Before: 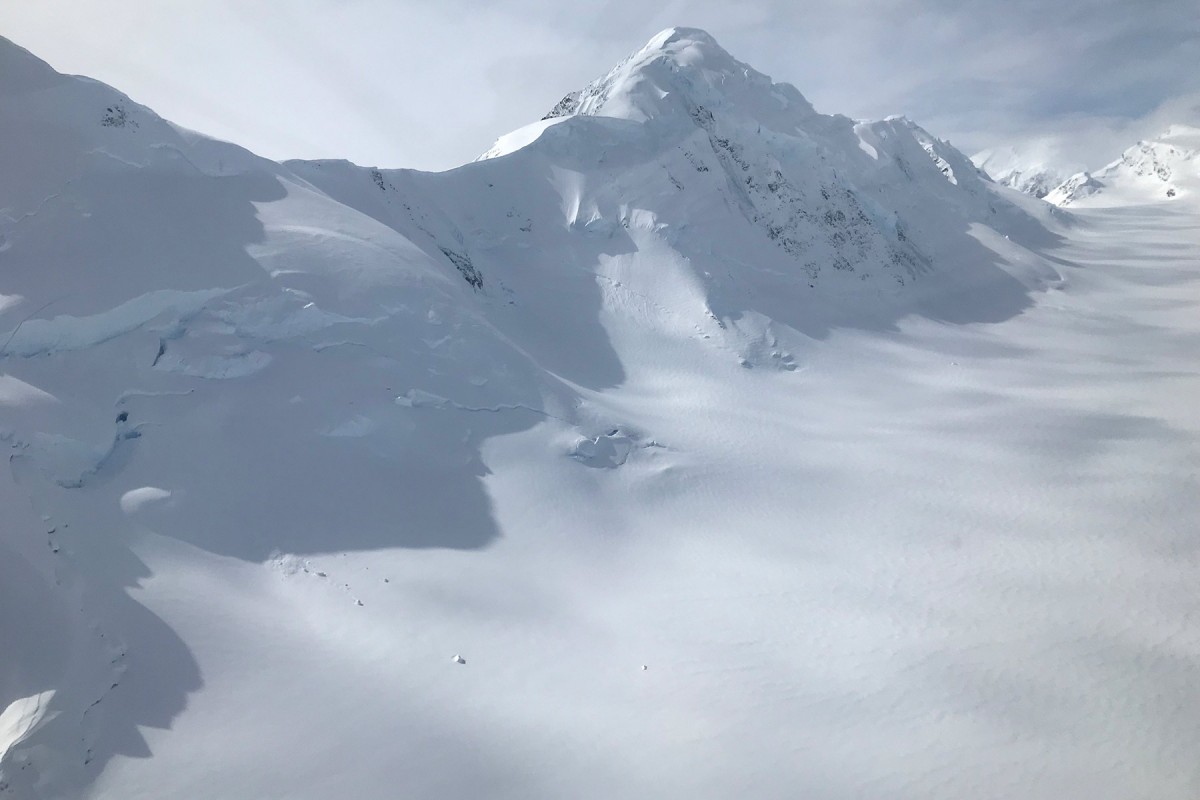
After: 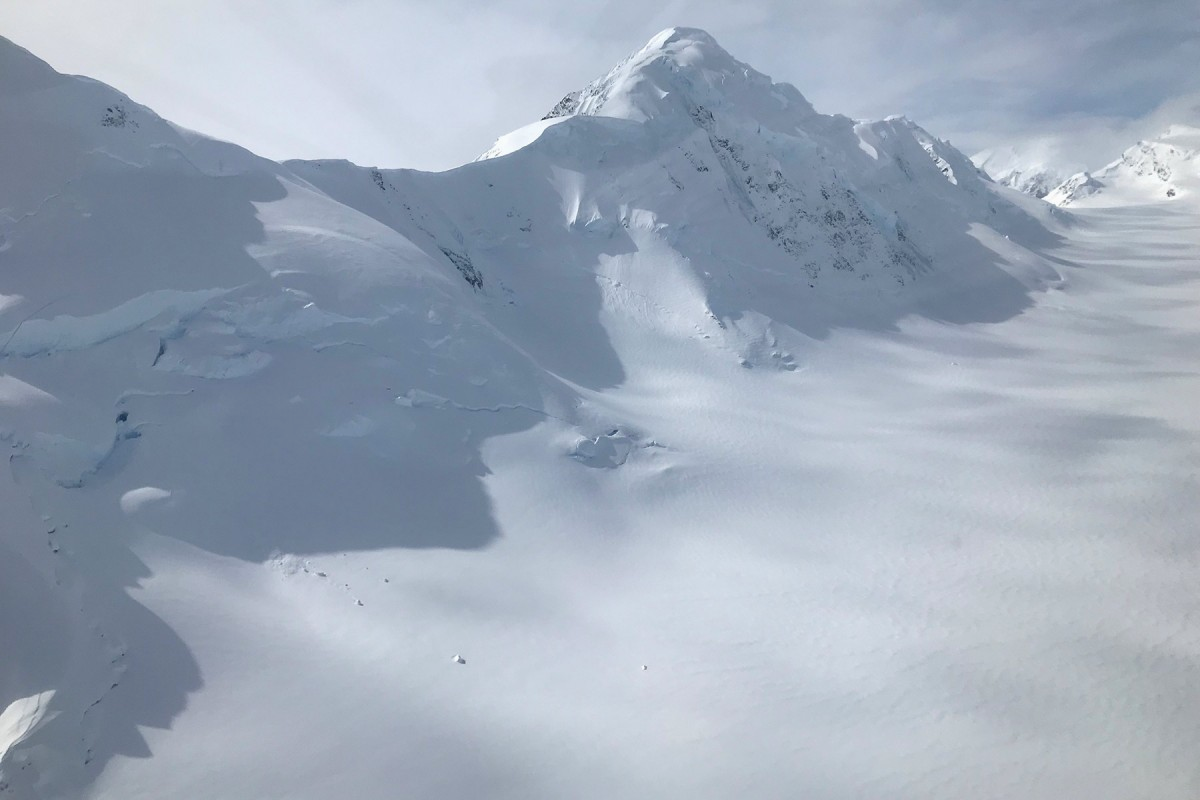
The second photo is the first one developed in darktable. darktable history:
contrast brightness saturation: contrast -0.021, brightness -0.007, saturation 0.037
